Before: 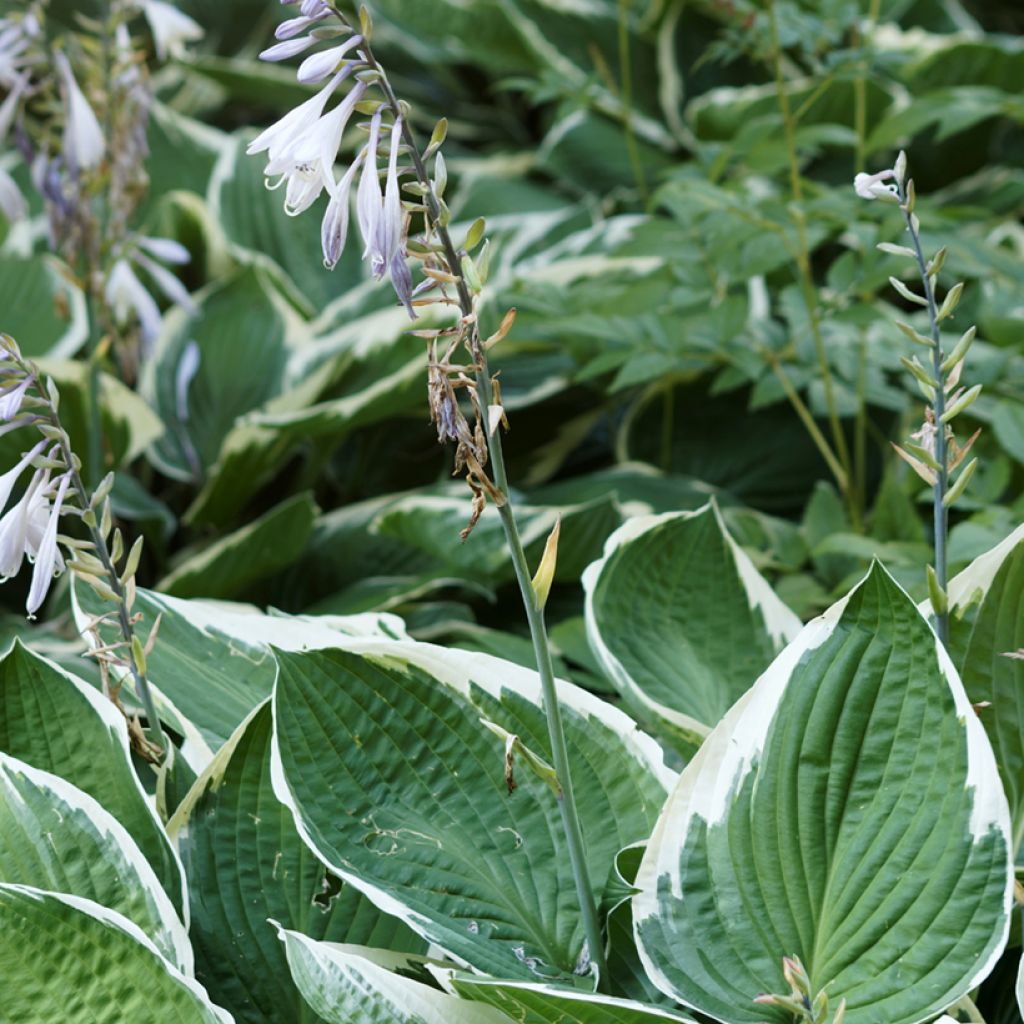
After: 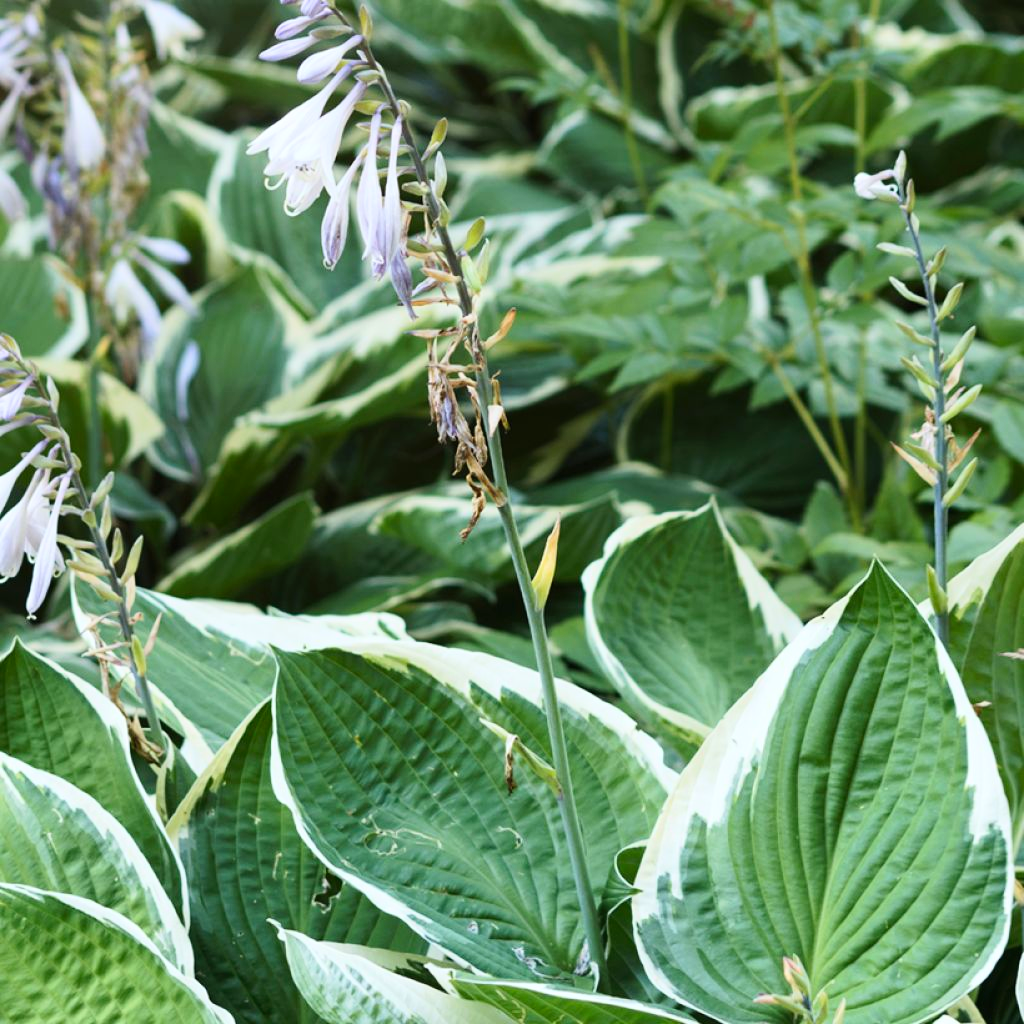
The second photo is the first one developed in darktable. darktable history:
contrast brightness saturation: contrast 0.199, brightness 0.155, saturation 0.226
